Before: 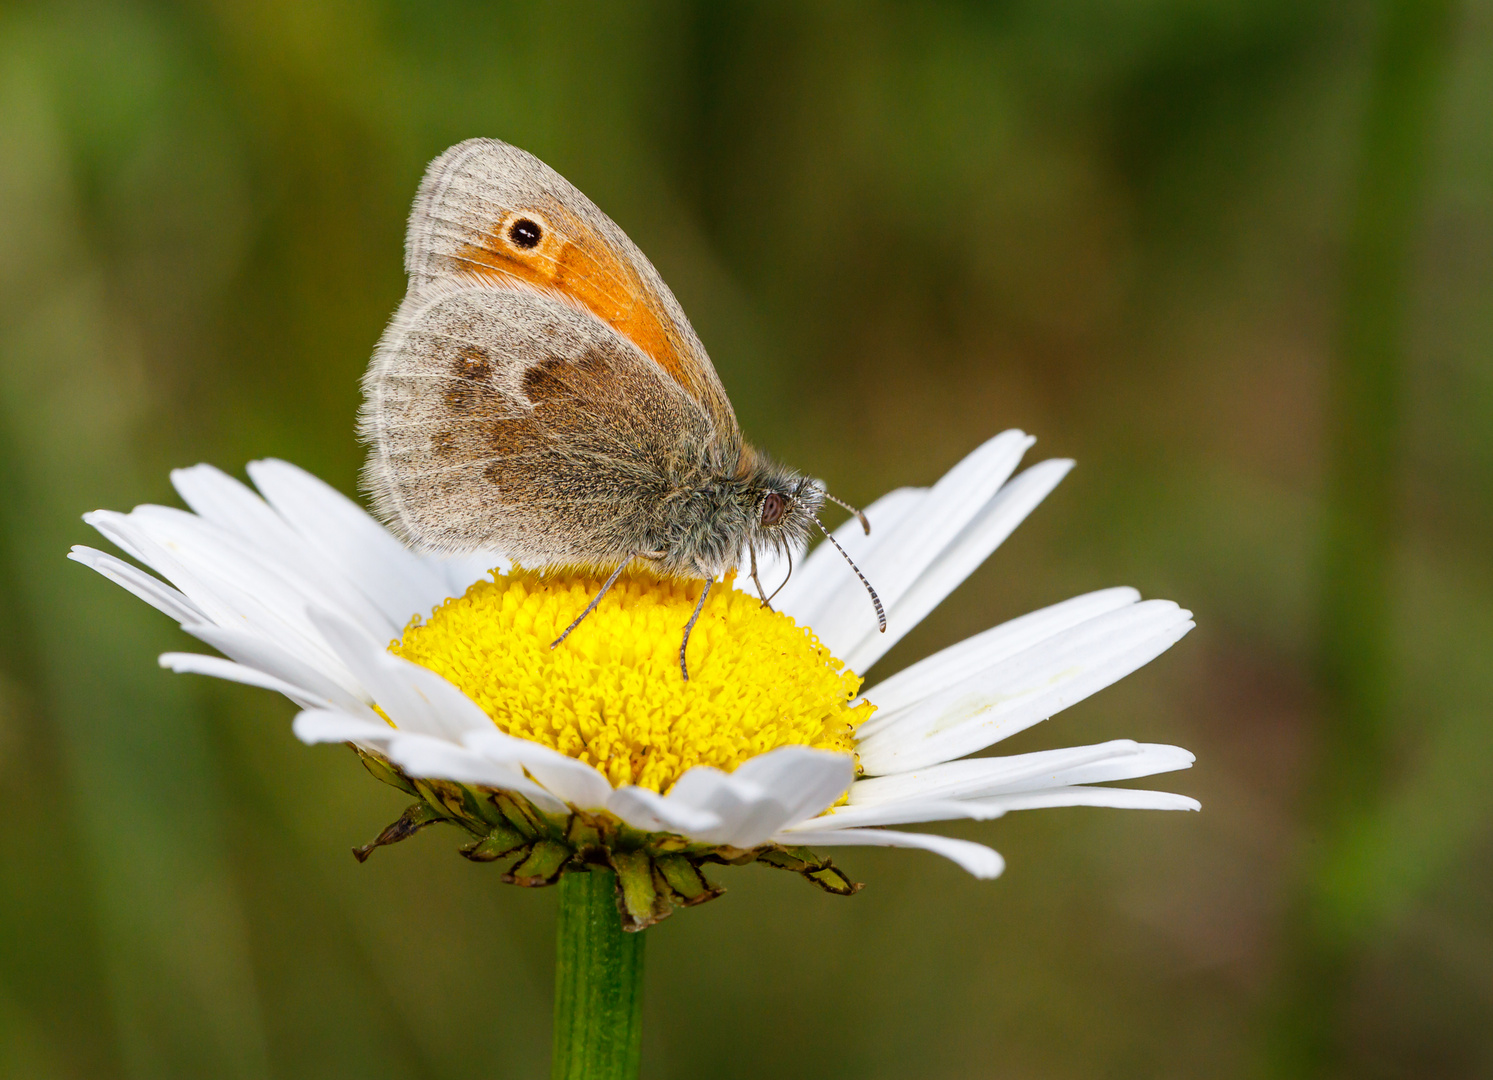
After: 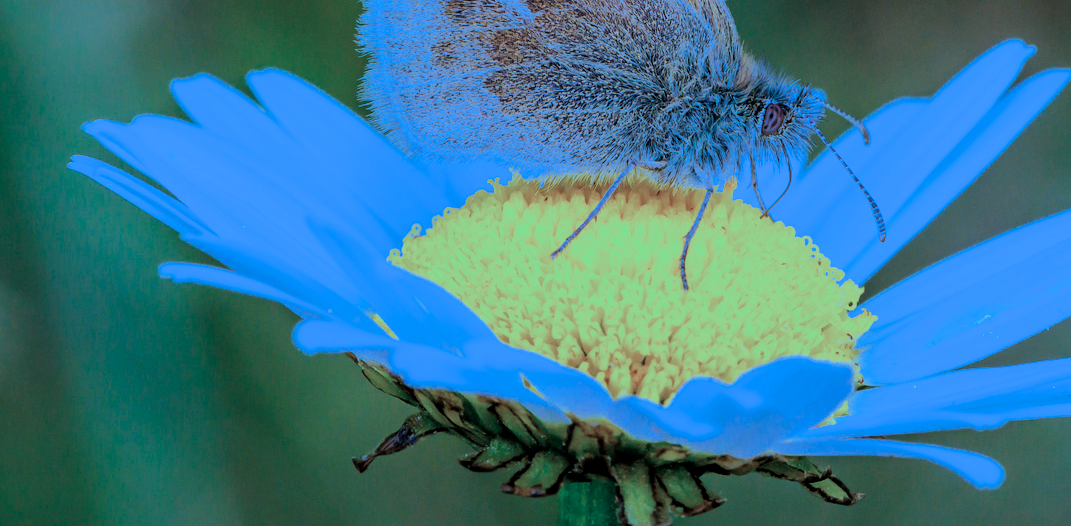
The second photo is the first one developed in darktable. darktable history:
filmic rgb: middle gray luminance 29.81%, black relative exposure -8.91 EV, white relative exposure 6.99 EV, target black luminance 0%, hardness 2.94, latitude 1.29%, contrast 0.963, highlights saturation mix 4.92%, shadows ↔ highlights balance 12.4%, color science v6 (2022)
color calibration: output R [1.063, -0.012, -0.003, 0], output G [0, 1.022, 0.021, 0], output B [-0.079, 0.047, 1, 0], illuminant as shot in camera, x 0.482, y 0.43, temperature 2408.58 K
crop: top 36.153%, right 28.26%, bottom 15.13%
